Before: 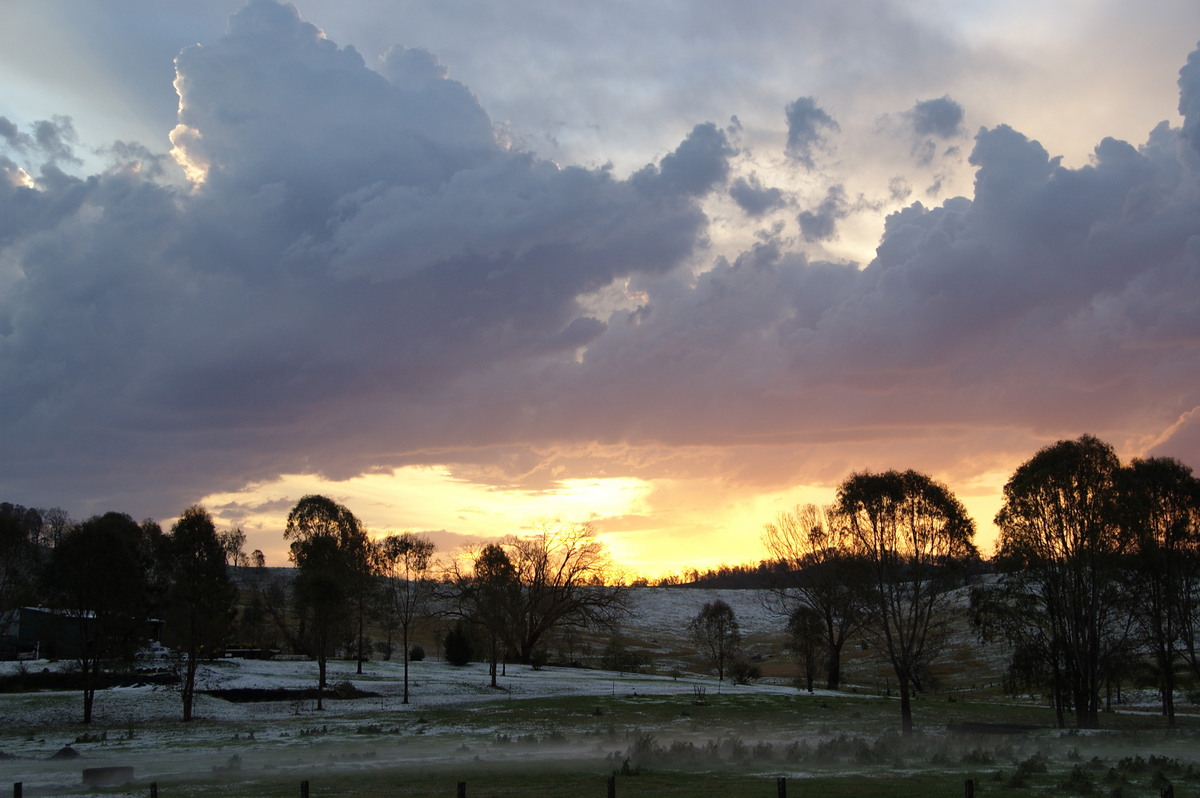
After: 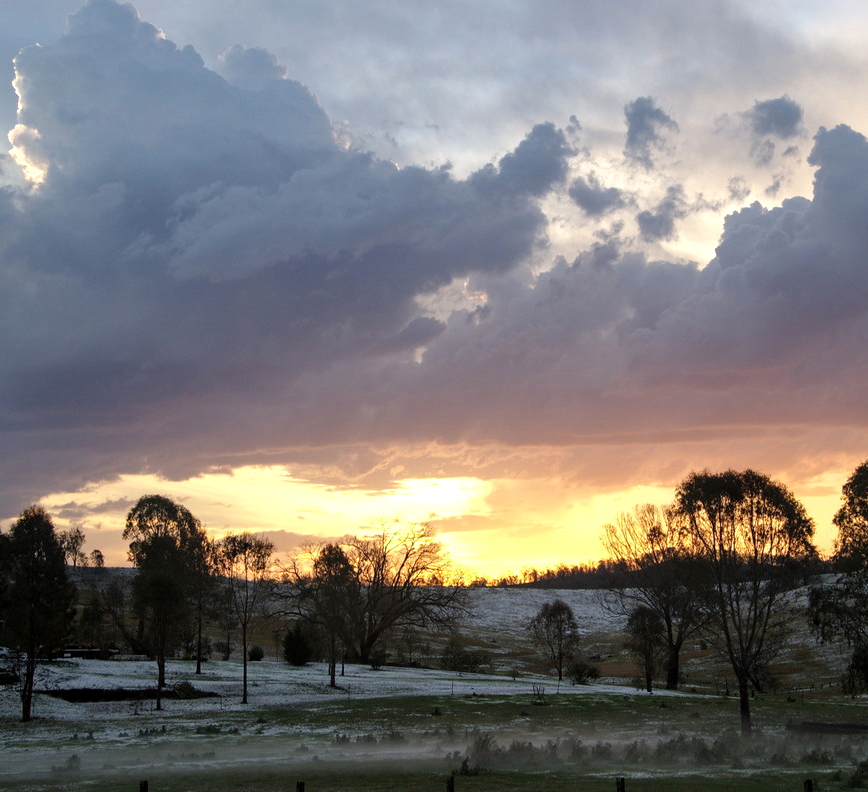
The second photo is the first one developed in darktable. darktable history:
crop: left 13.5%, right 13.315%
local contrast: on, module defaults
levels: levels [0, 0.48, 0.961]
